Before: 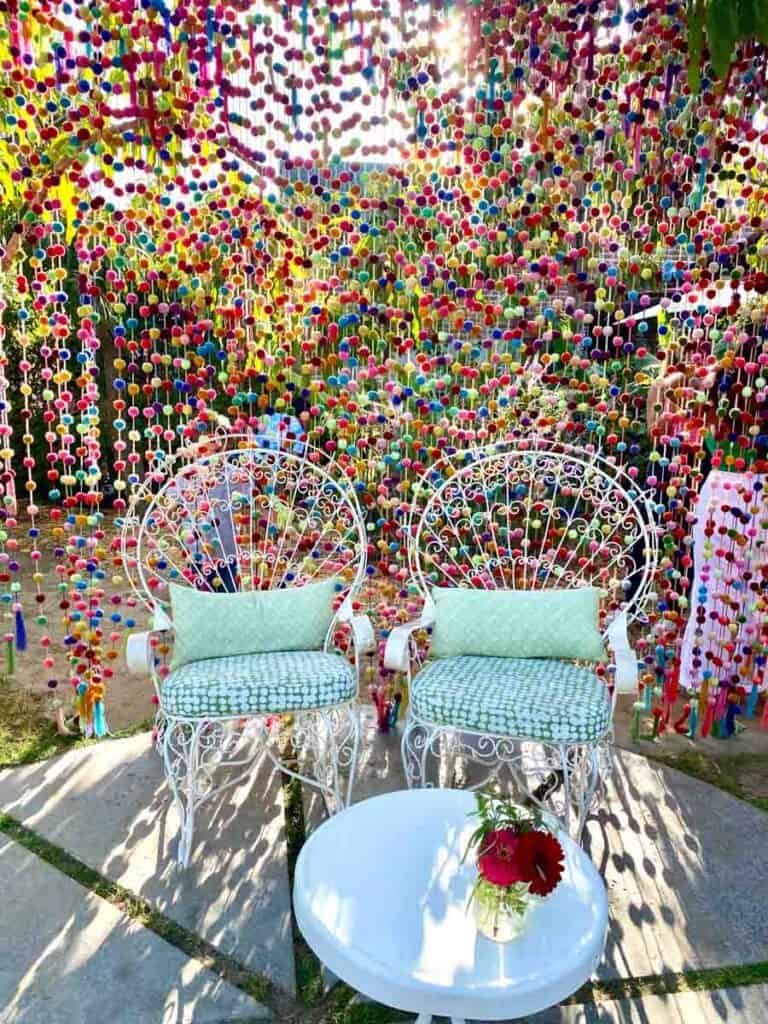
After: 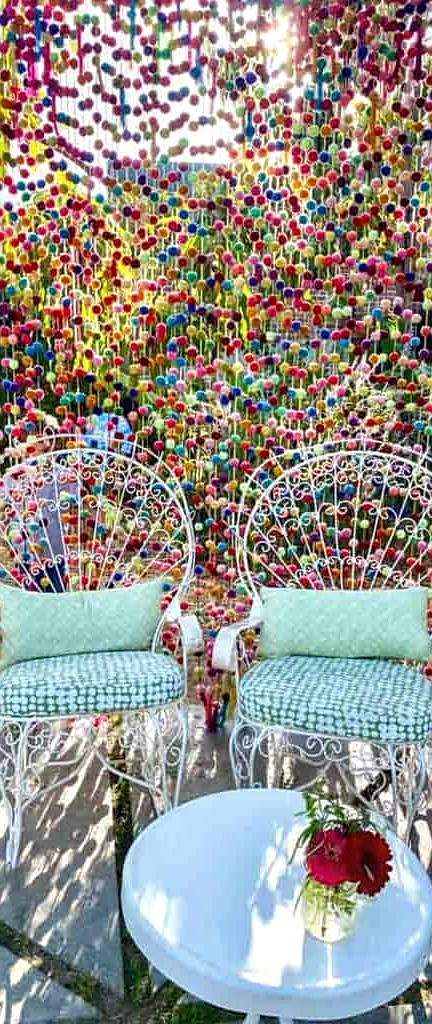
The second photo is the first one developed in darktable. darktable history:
sharpen: radius 1.864, amount 0.398, threshold 1.271
local contrast: on, module defaults
crop and rotate: left 22.516%, right 21.234%
